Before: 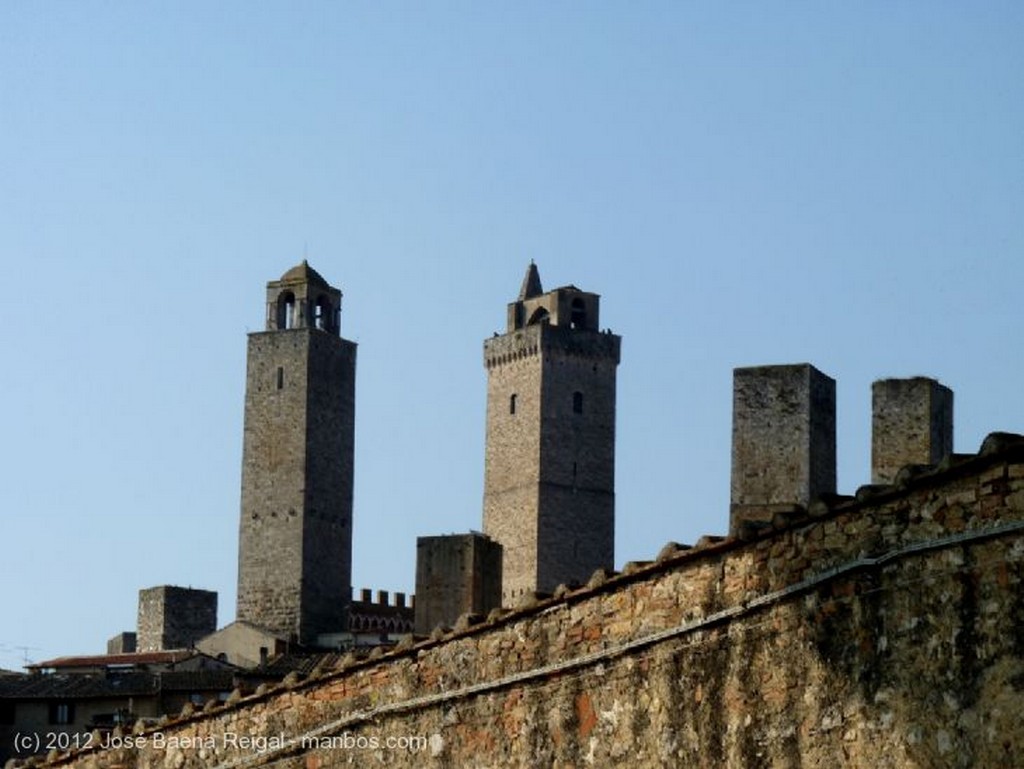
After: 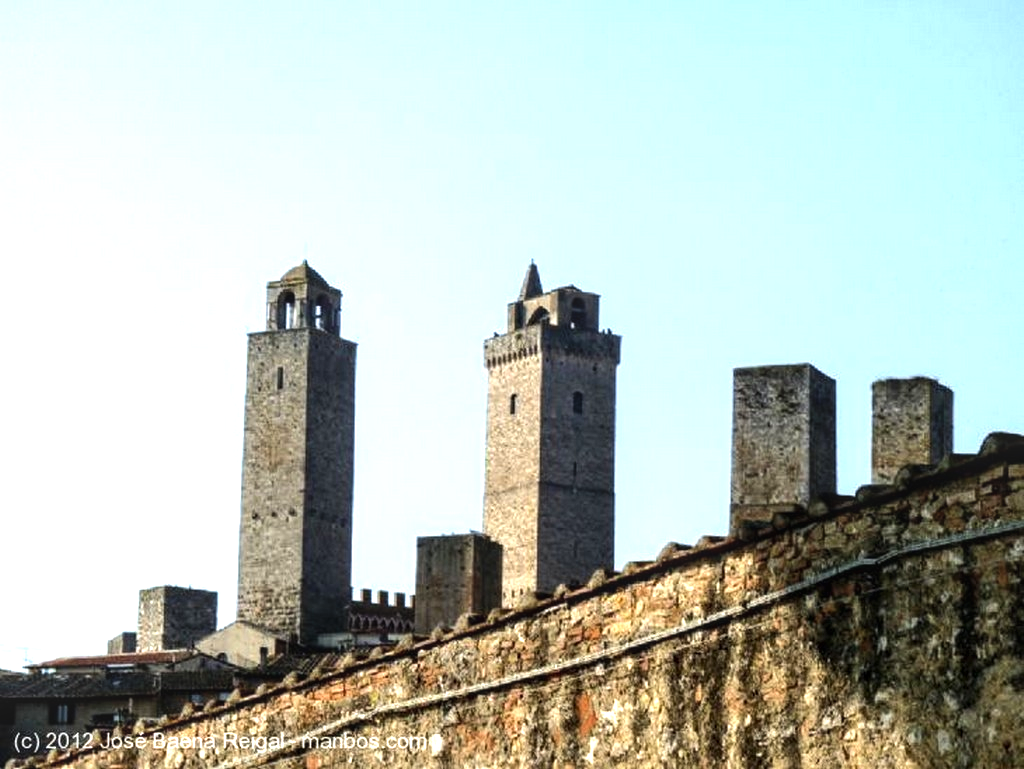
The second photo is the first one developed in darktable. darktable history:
exposure: black level correction 0, exposure 0.889 EV, compensate highlight preservation false
local contrast: on, module defaults
tone equalizer: -8 EV -0.417 EV, -7 EV -0.412 EV, -6 EV -0.312 EV, -5 EV -0.216 EV, -3 EV 0.227 EV, -2 EV 0.349 EV, -1 EV 0.393 EV, +0 EV 0.446 EV, edges refinement/feathering 500, mask exposure compensation -1.57 EV, preserve details no
